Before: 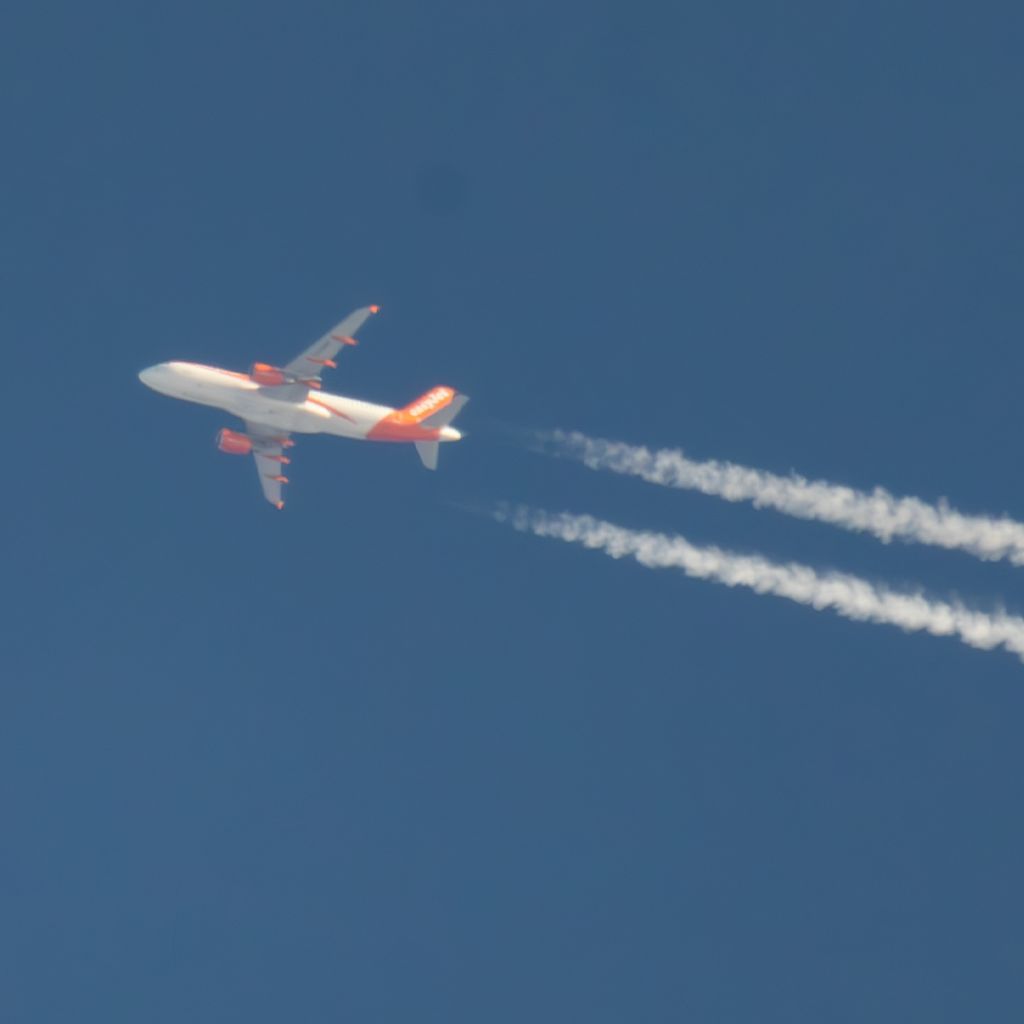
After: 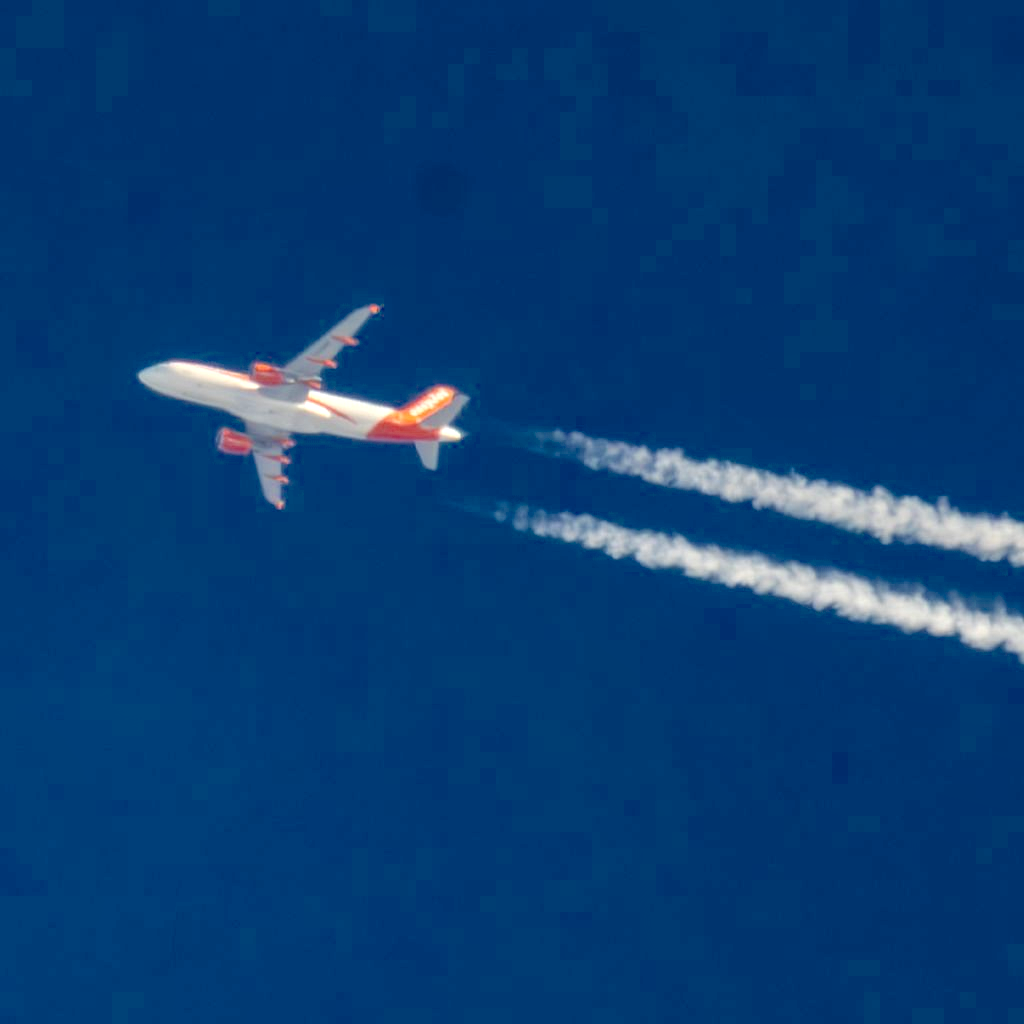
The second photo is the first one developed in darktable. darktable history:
tone equalizer: on, module defaults
color balance rgb: perceptual saturation grading › global saturation 0.655%, perceptual saturation grading › mid-tones 6.187%, perceptual saturation grading › shadows 71.662%, perceptual brilliance grading › highlights 9.703%, perceptual brilliance grading › mid-tones 5.514%, saturation formula JzAzBz (2021)
local contrast: on, module defaults
